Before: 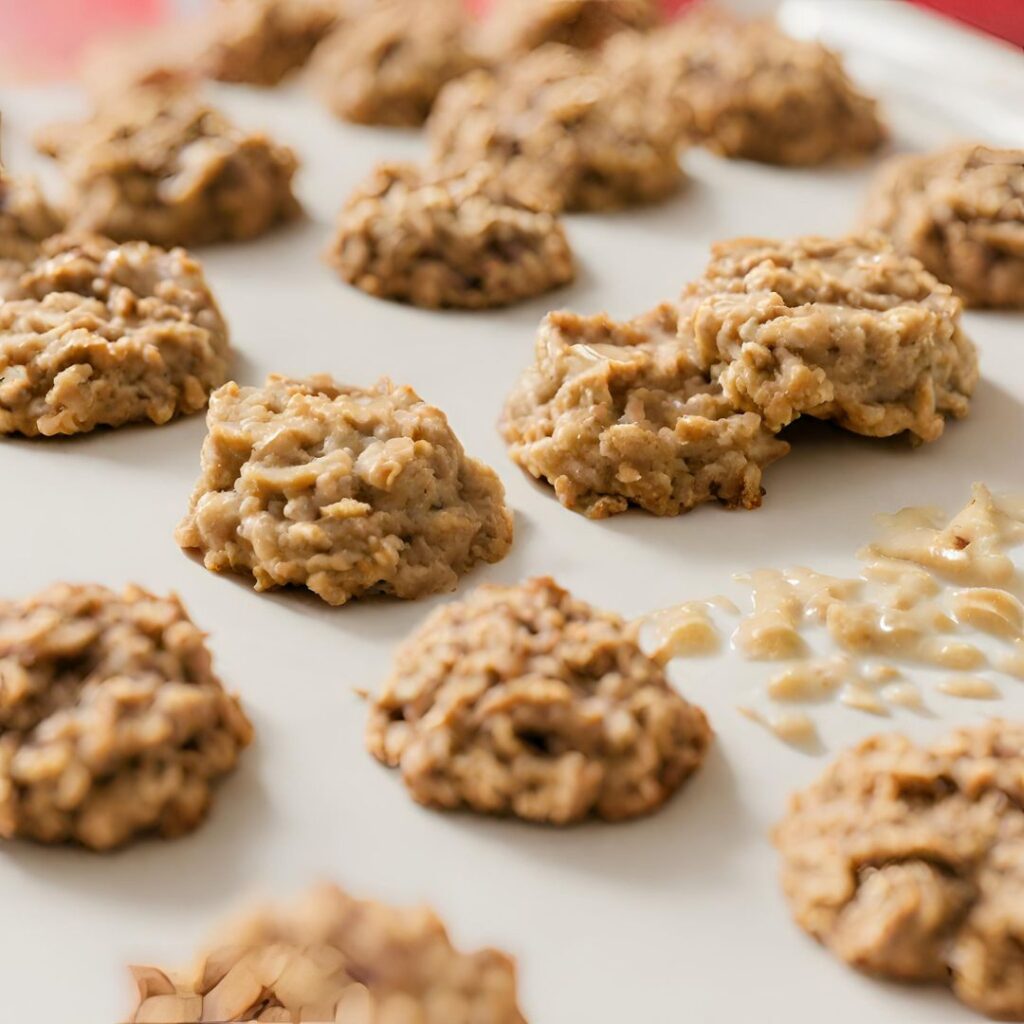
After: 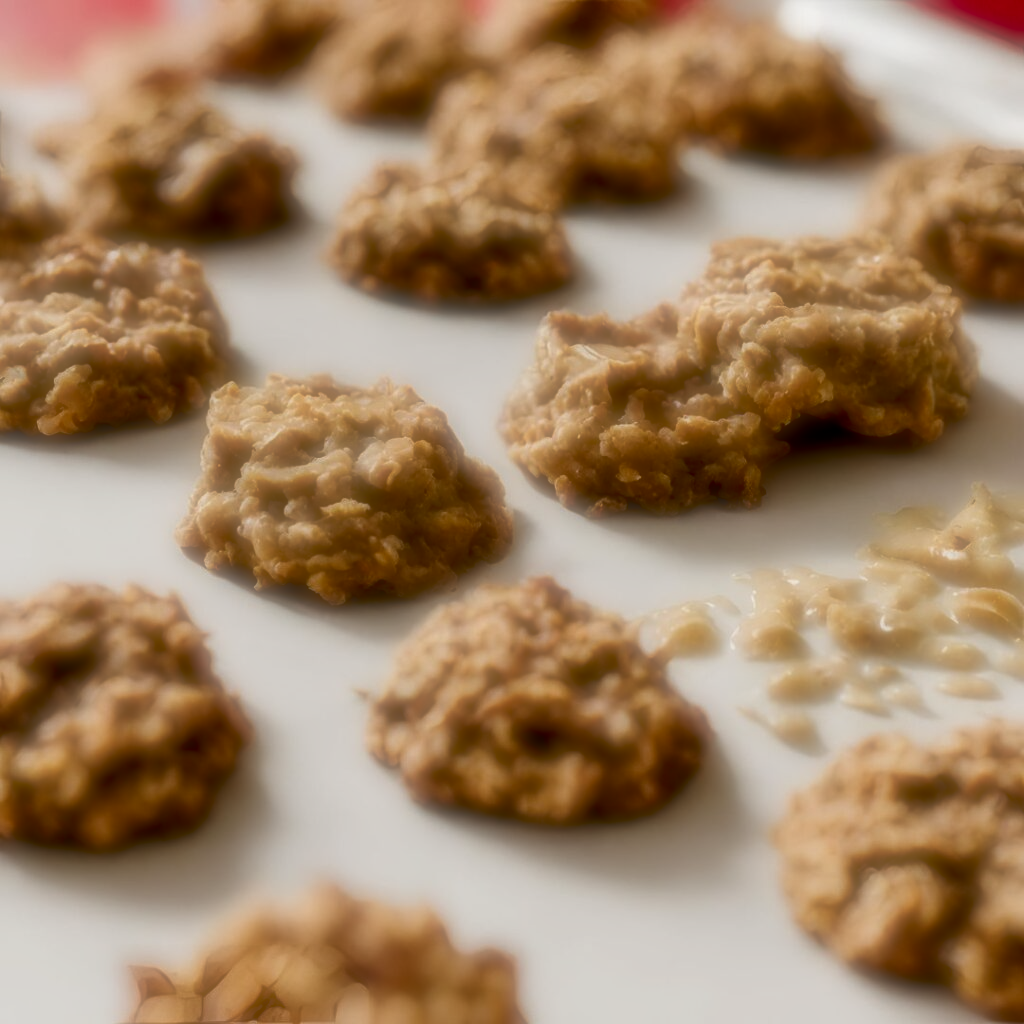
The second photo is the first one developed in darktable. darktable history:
contrast brightness saturation: contrast 0.1, brightness -0.26, saturation 0.14
soften: on, module defaults
exposure: black level correction 0.009, exposure -0.159 EV, compensate highlight preservation false
local contrast: detail 130%
